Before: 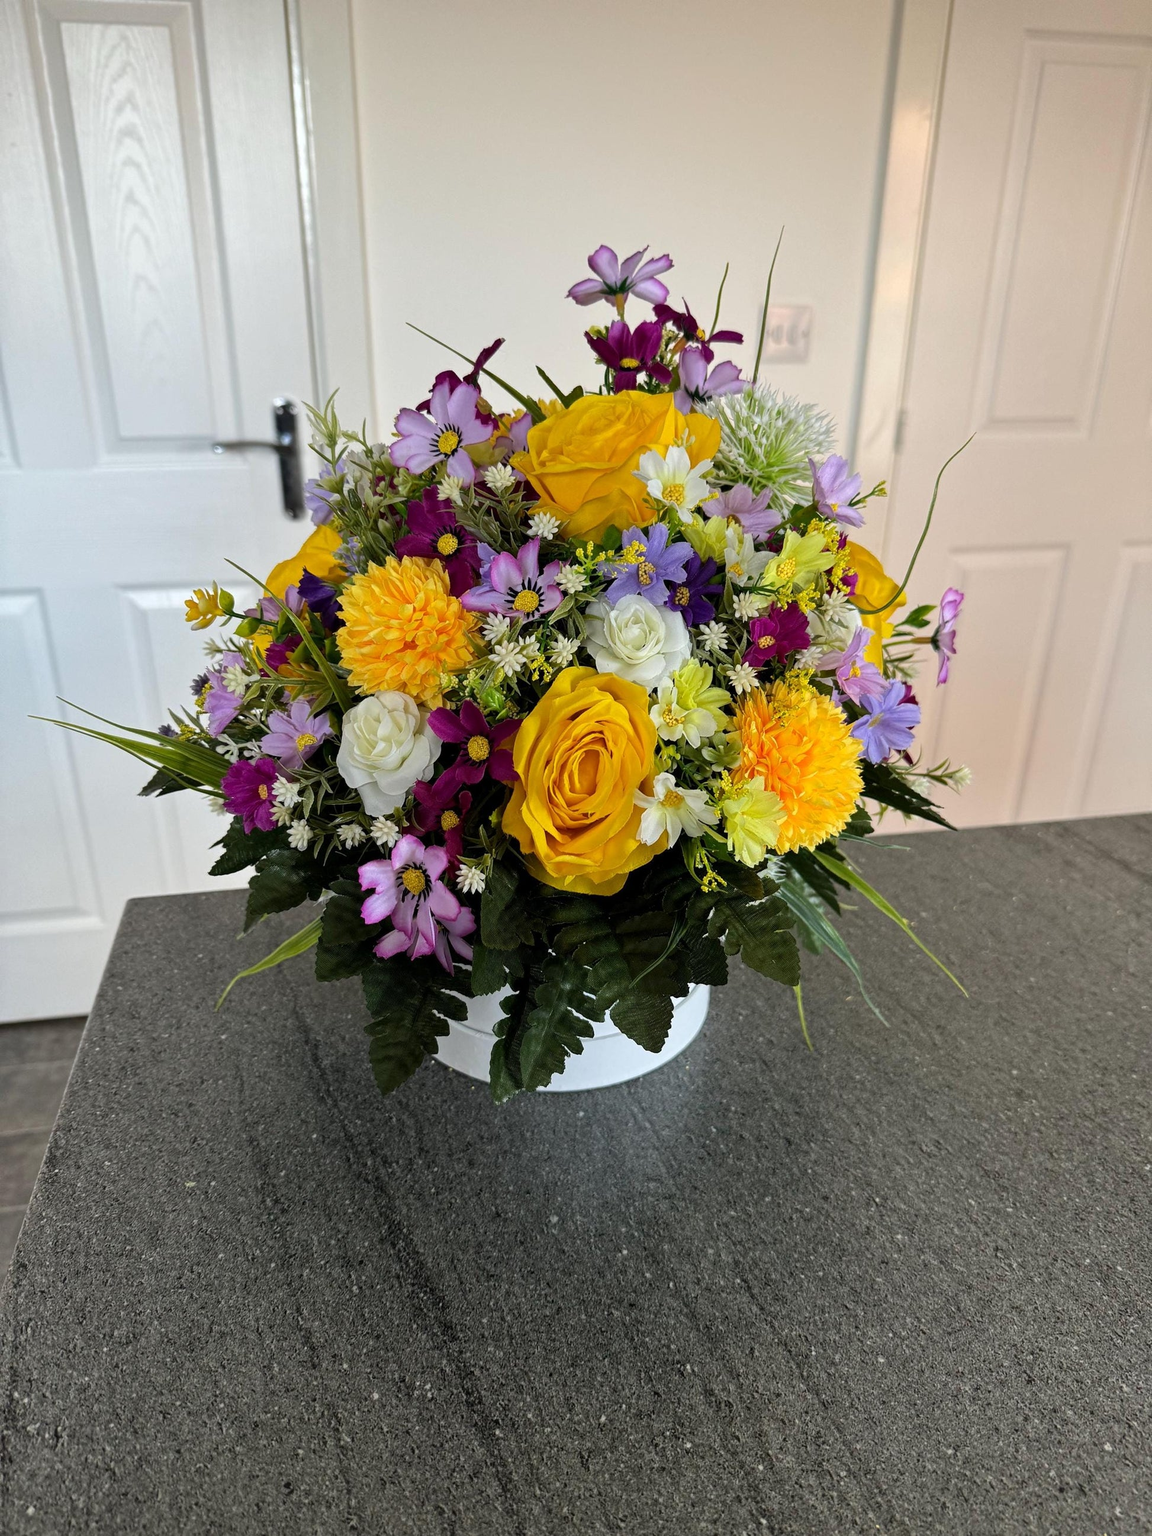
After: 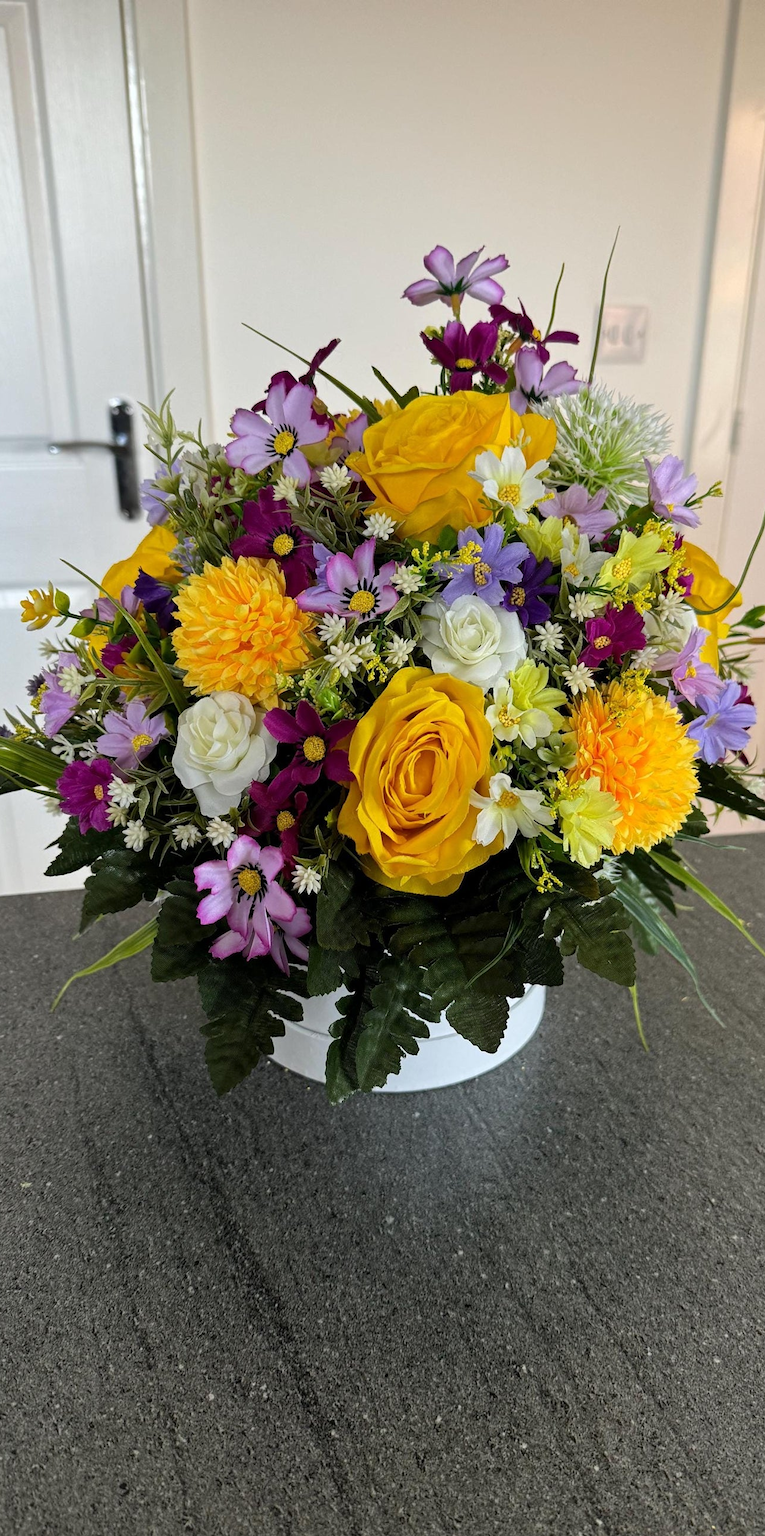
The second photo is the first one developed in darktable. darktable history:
crop and rotate: left 14.301%, right 19.233%
